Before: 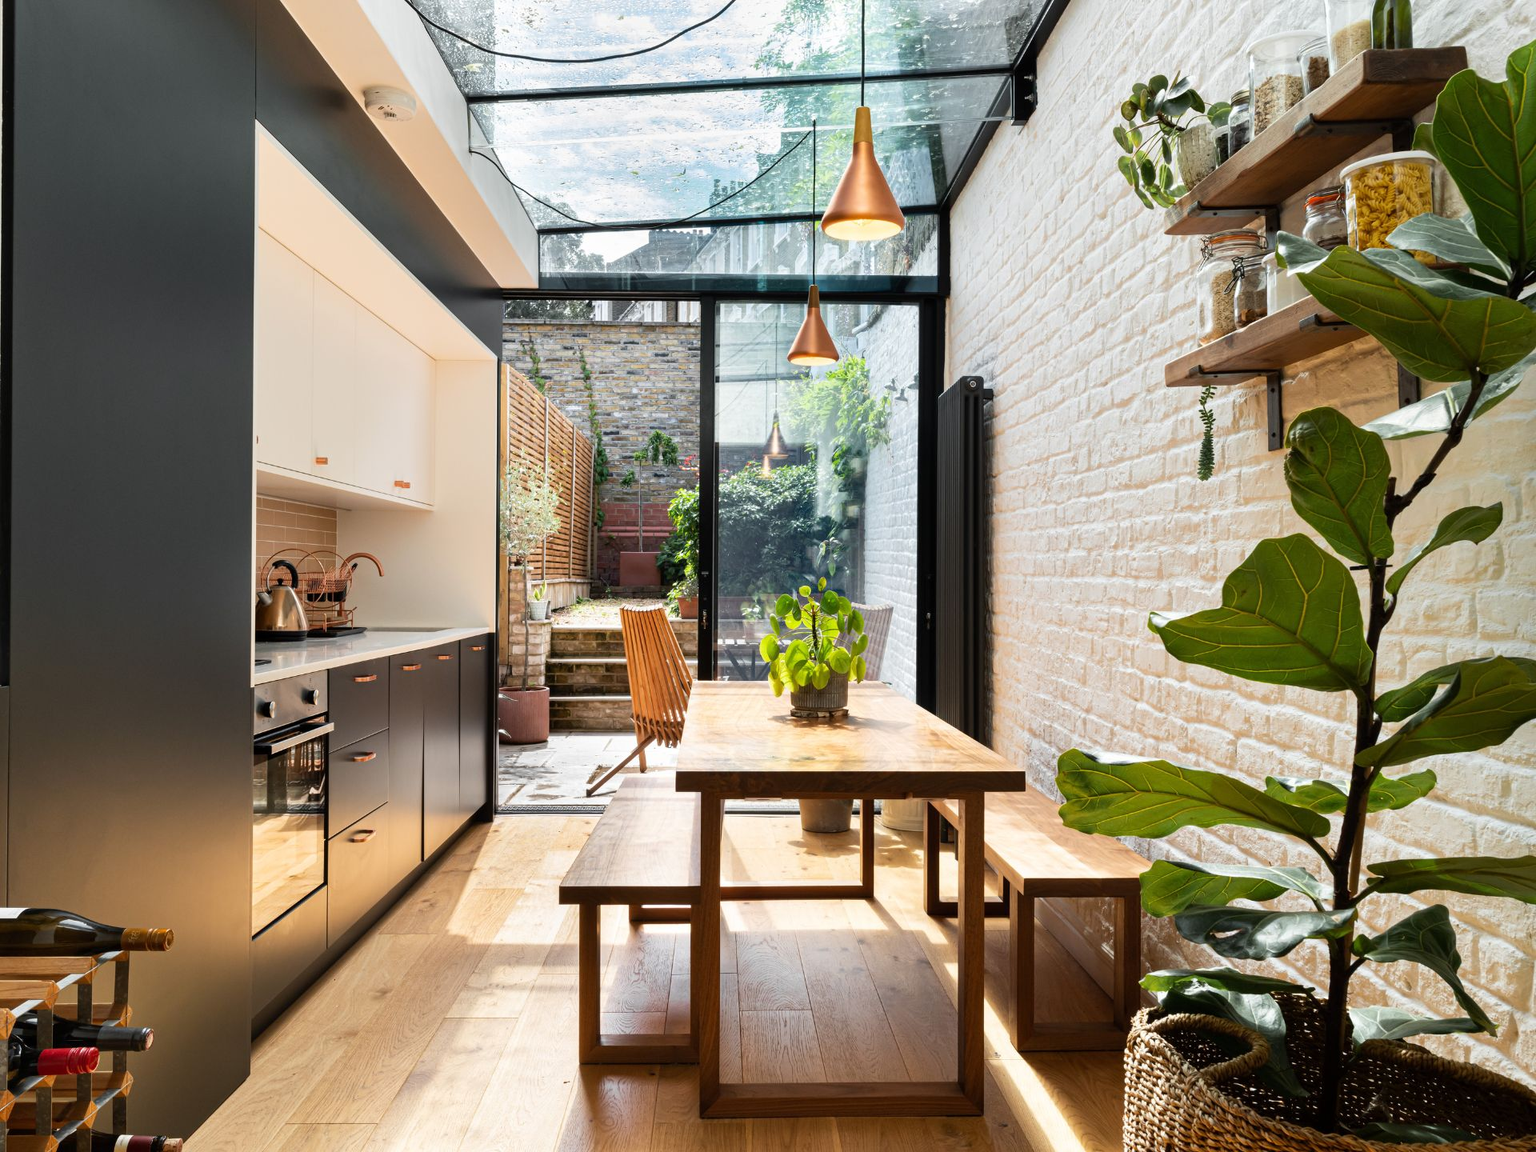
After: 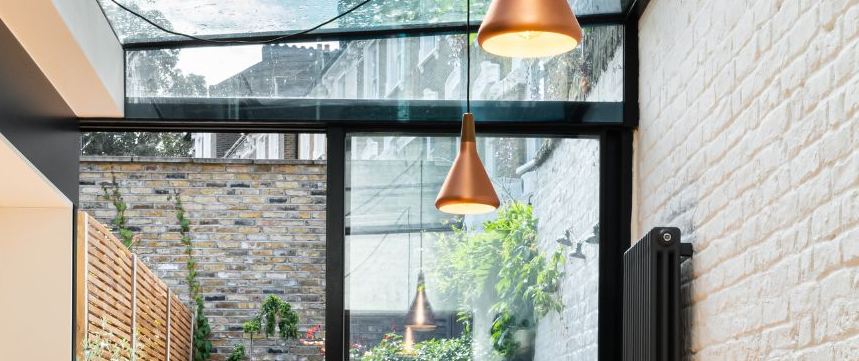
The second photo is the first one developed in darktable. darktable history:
crop: left 28.614%, top 16.877%, right 26.638%, bottom 58.023%
